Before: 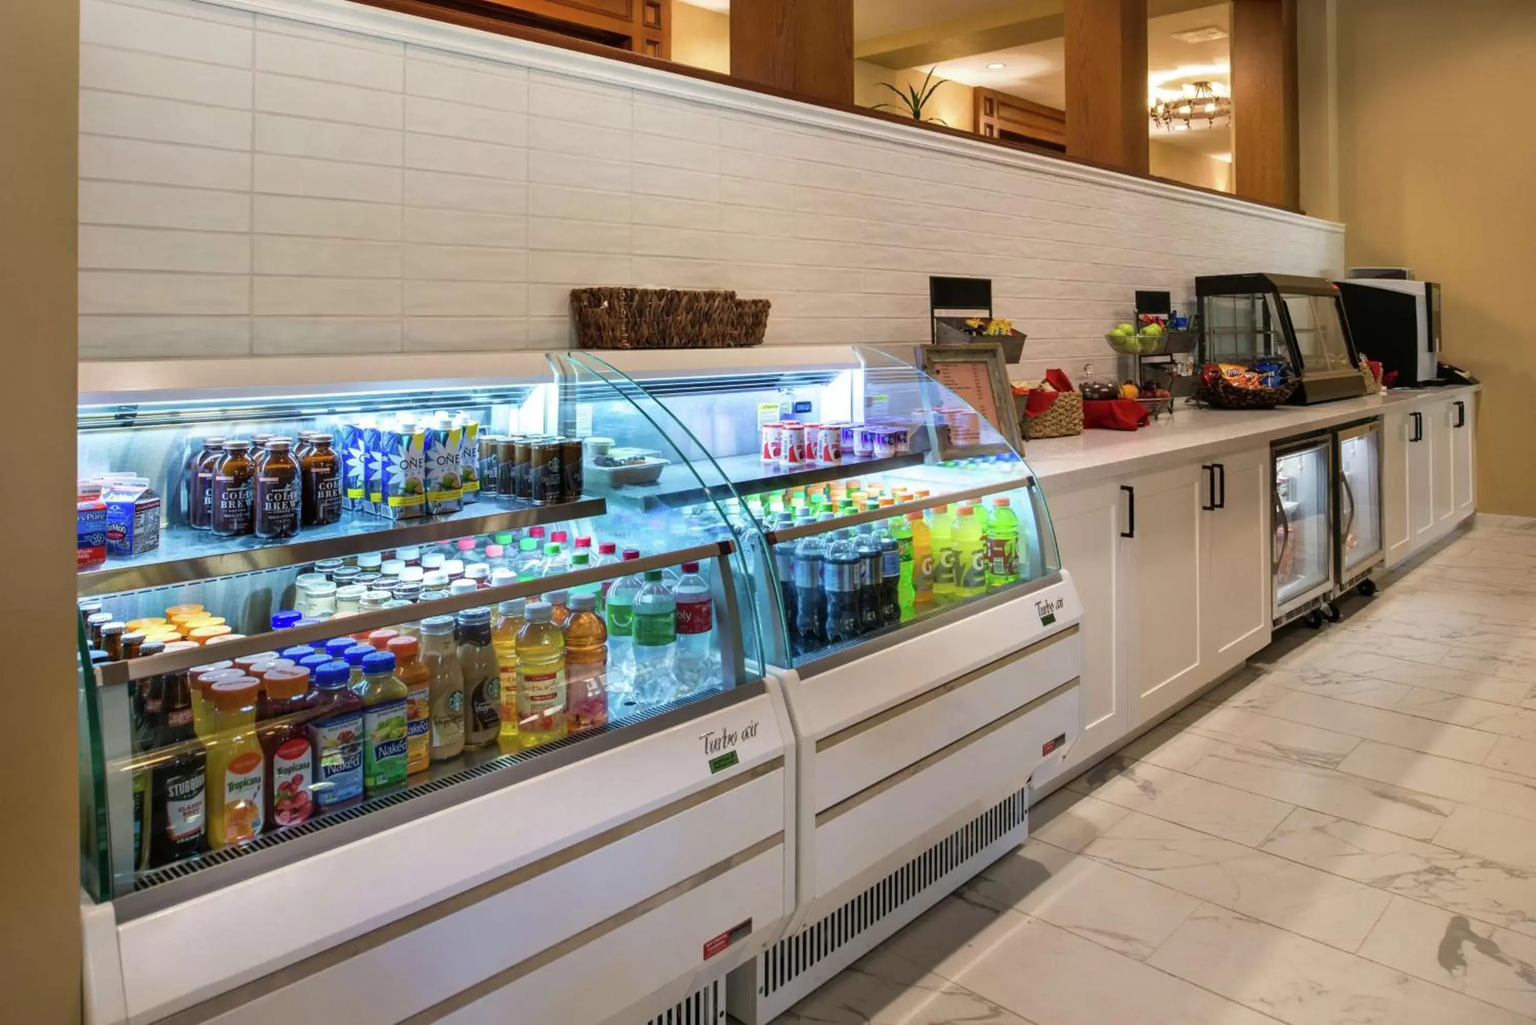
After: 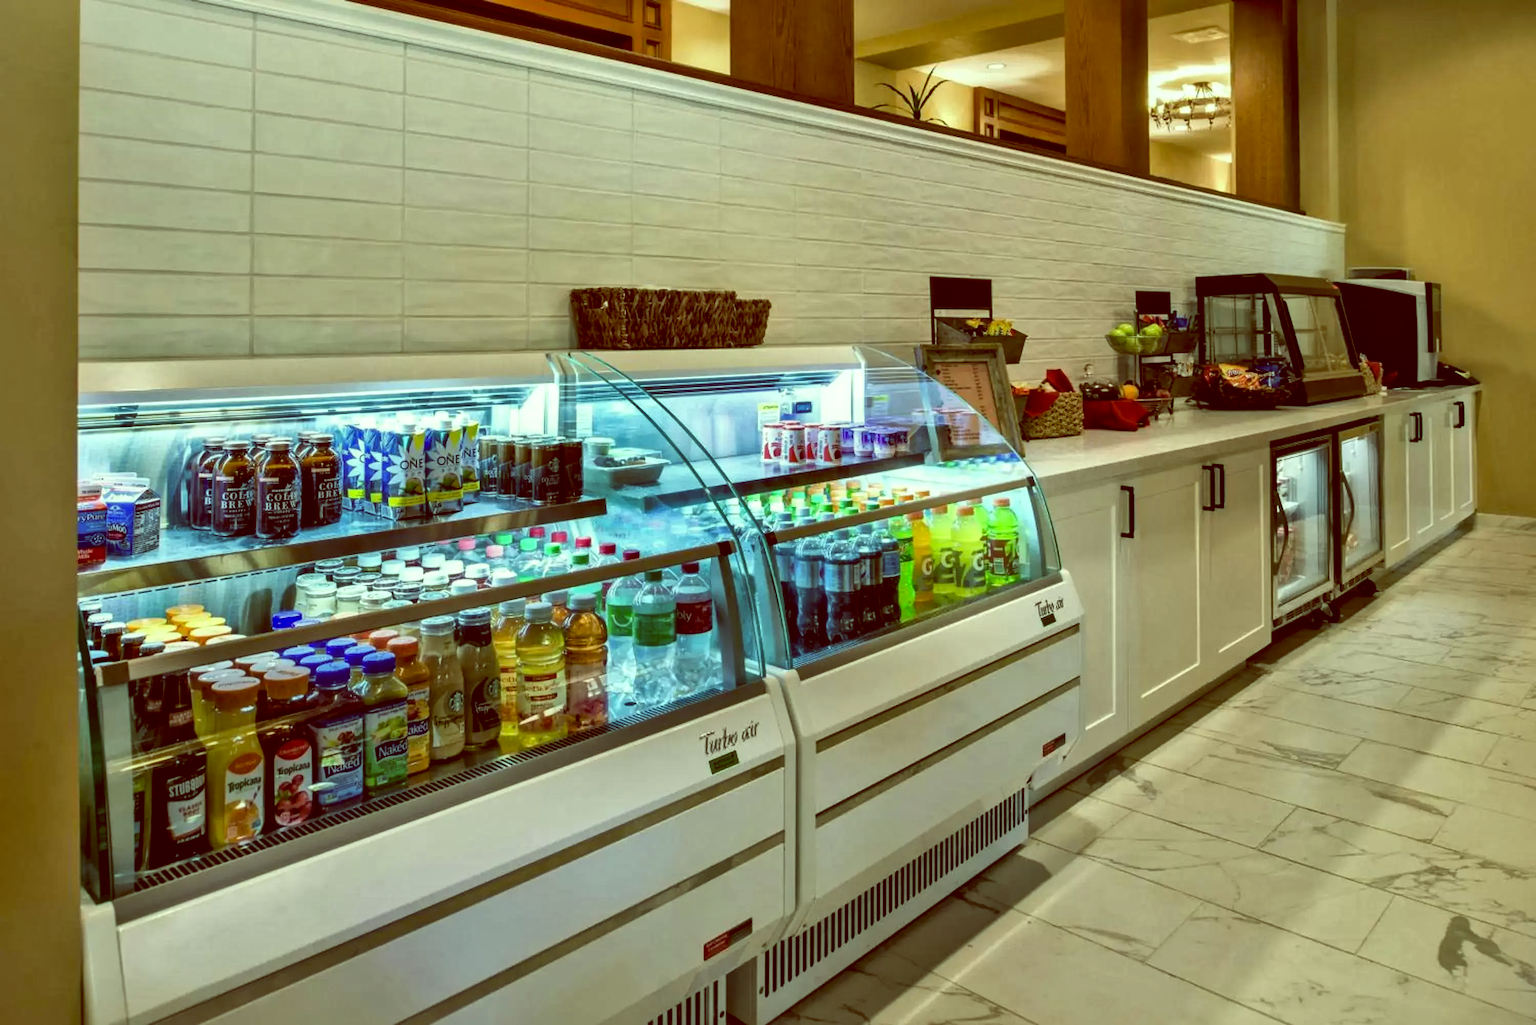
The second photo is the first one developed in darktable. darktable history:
local contrast: mode bilateral grid, contrast 20, coarseness 50, detail 171%, midtone range 0.2
color balance: lift [1, 1.015, 0.987, 0.985], gamma [1, 0.959, 1.042, 0.958], gain [0.927, 0.938, 1.072, 0.928], contrast 1.5%
